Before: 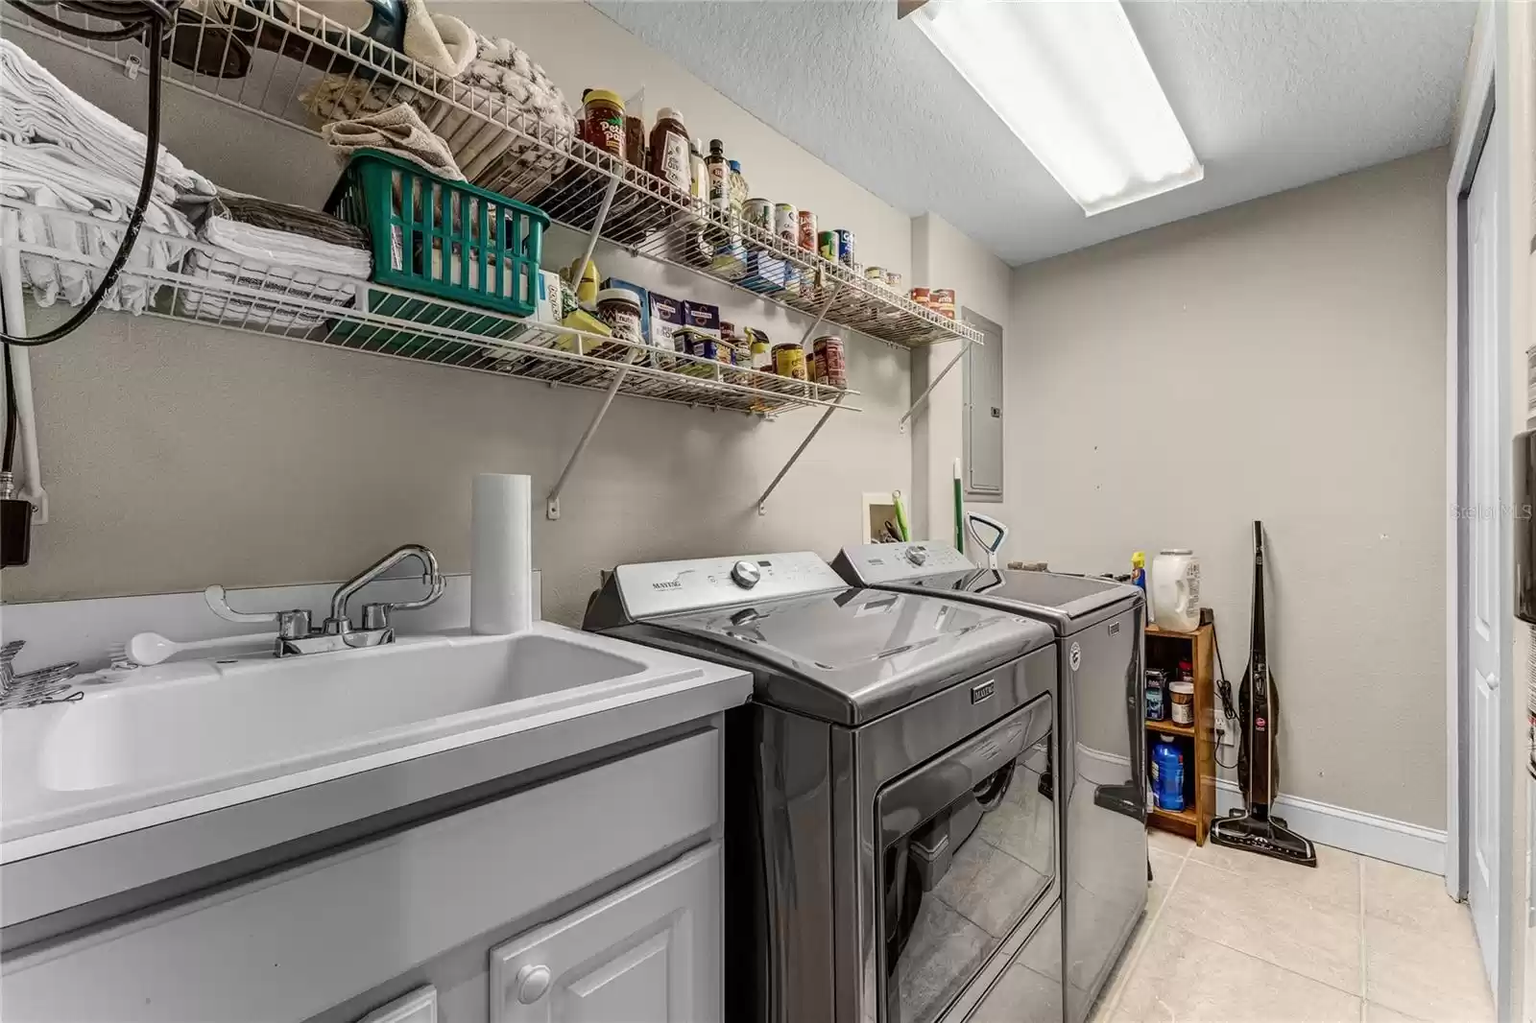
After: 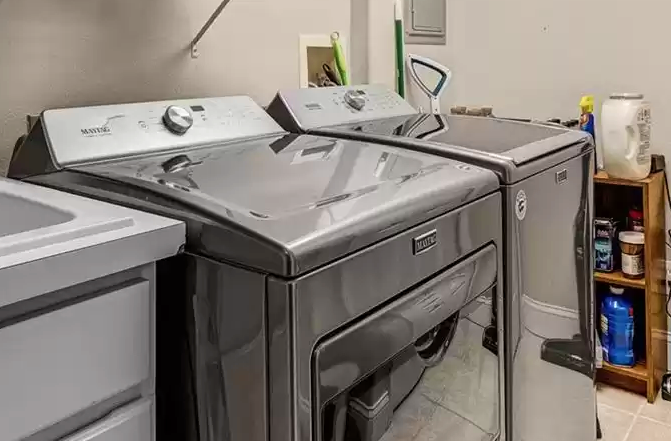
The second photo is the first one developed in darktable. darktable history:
crop: left 37.475%, top 44.957%, right 20.57%, bottom 13.591%
velvia: on, module defaults
